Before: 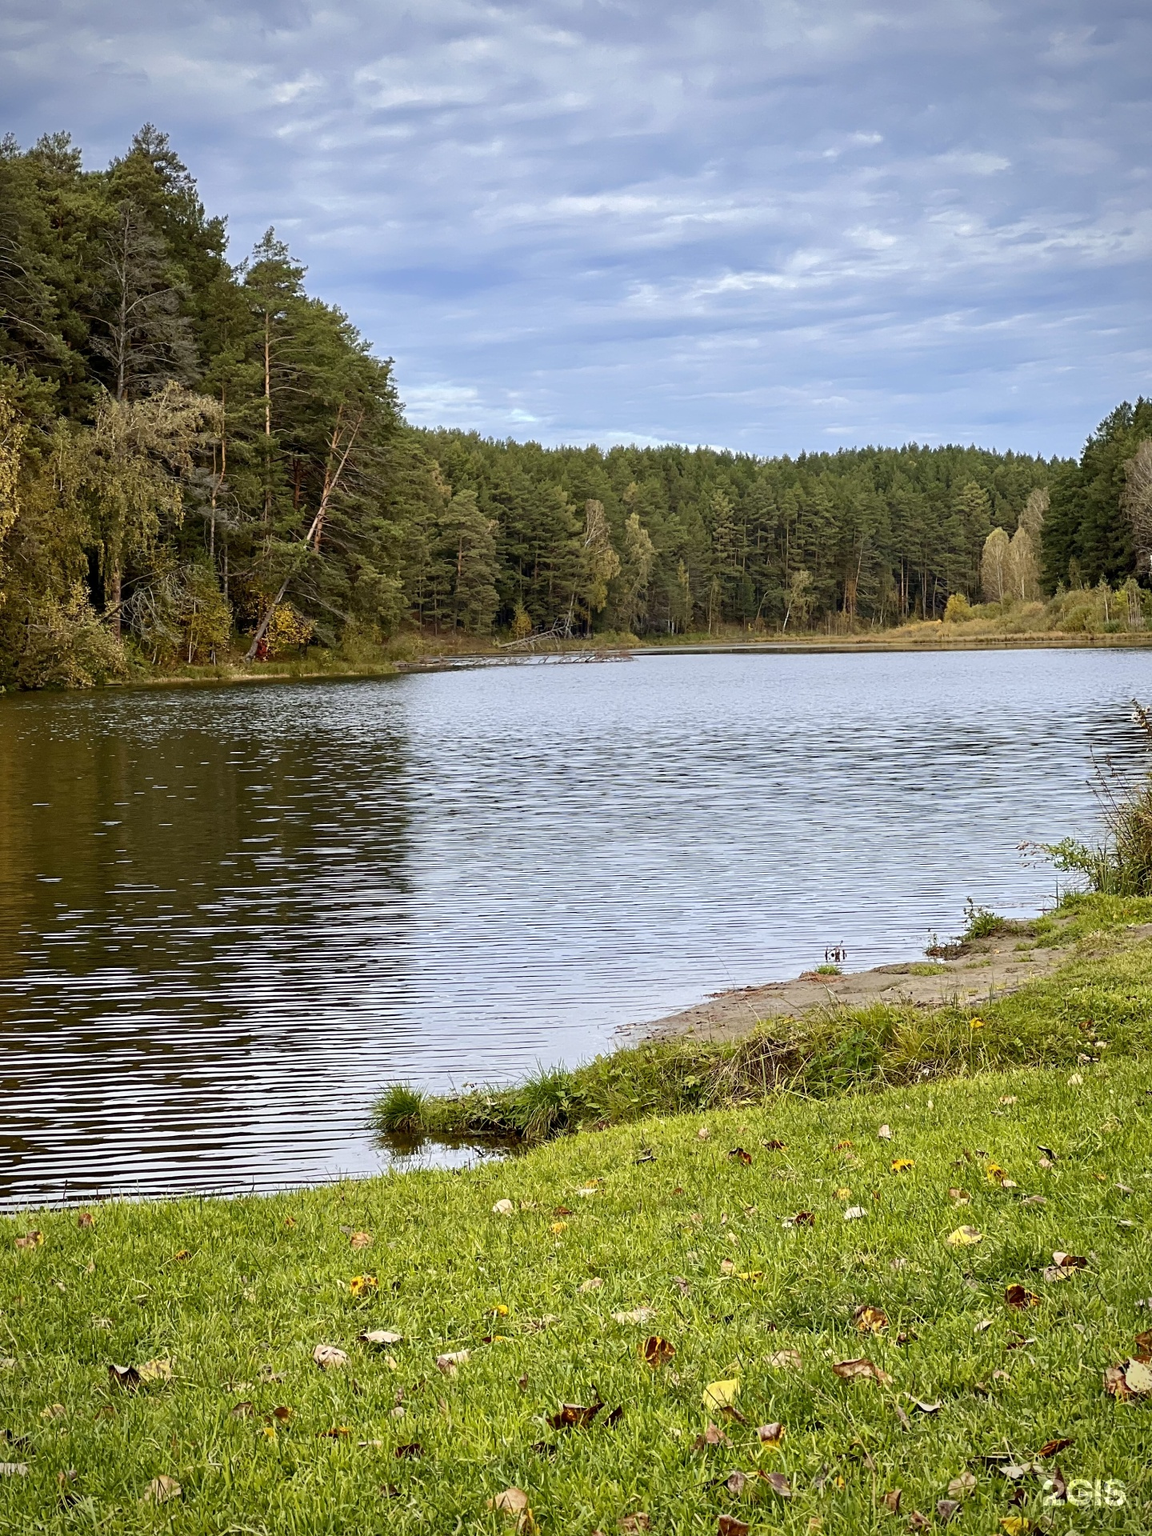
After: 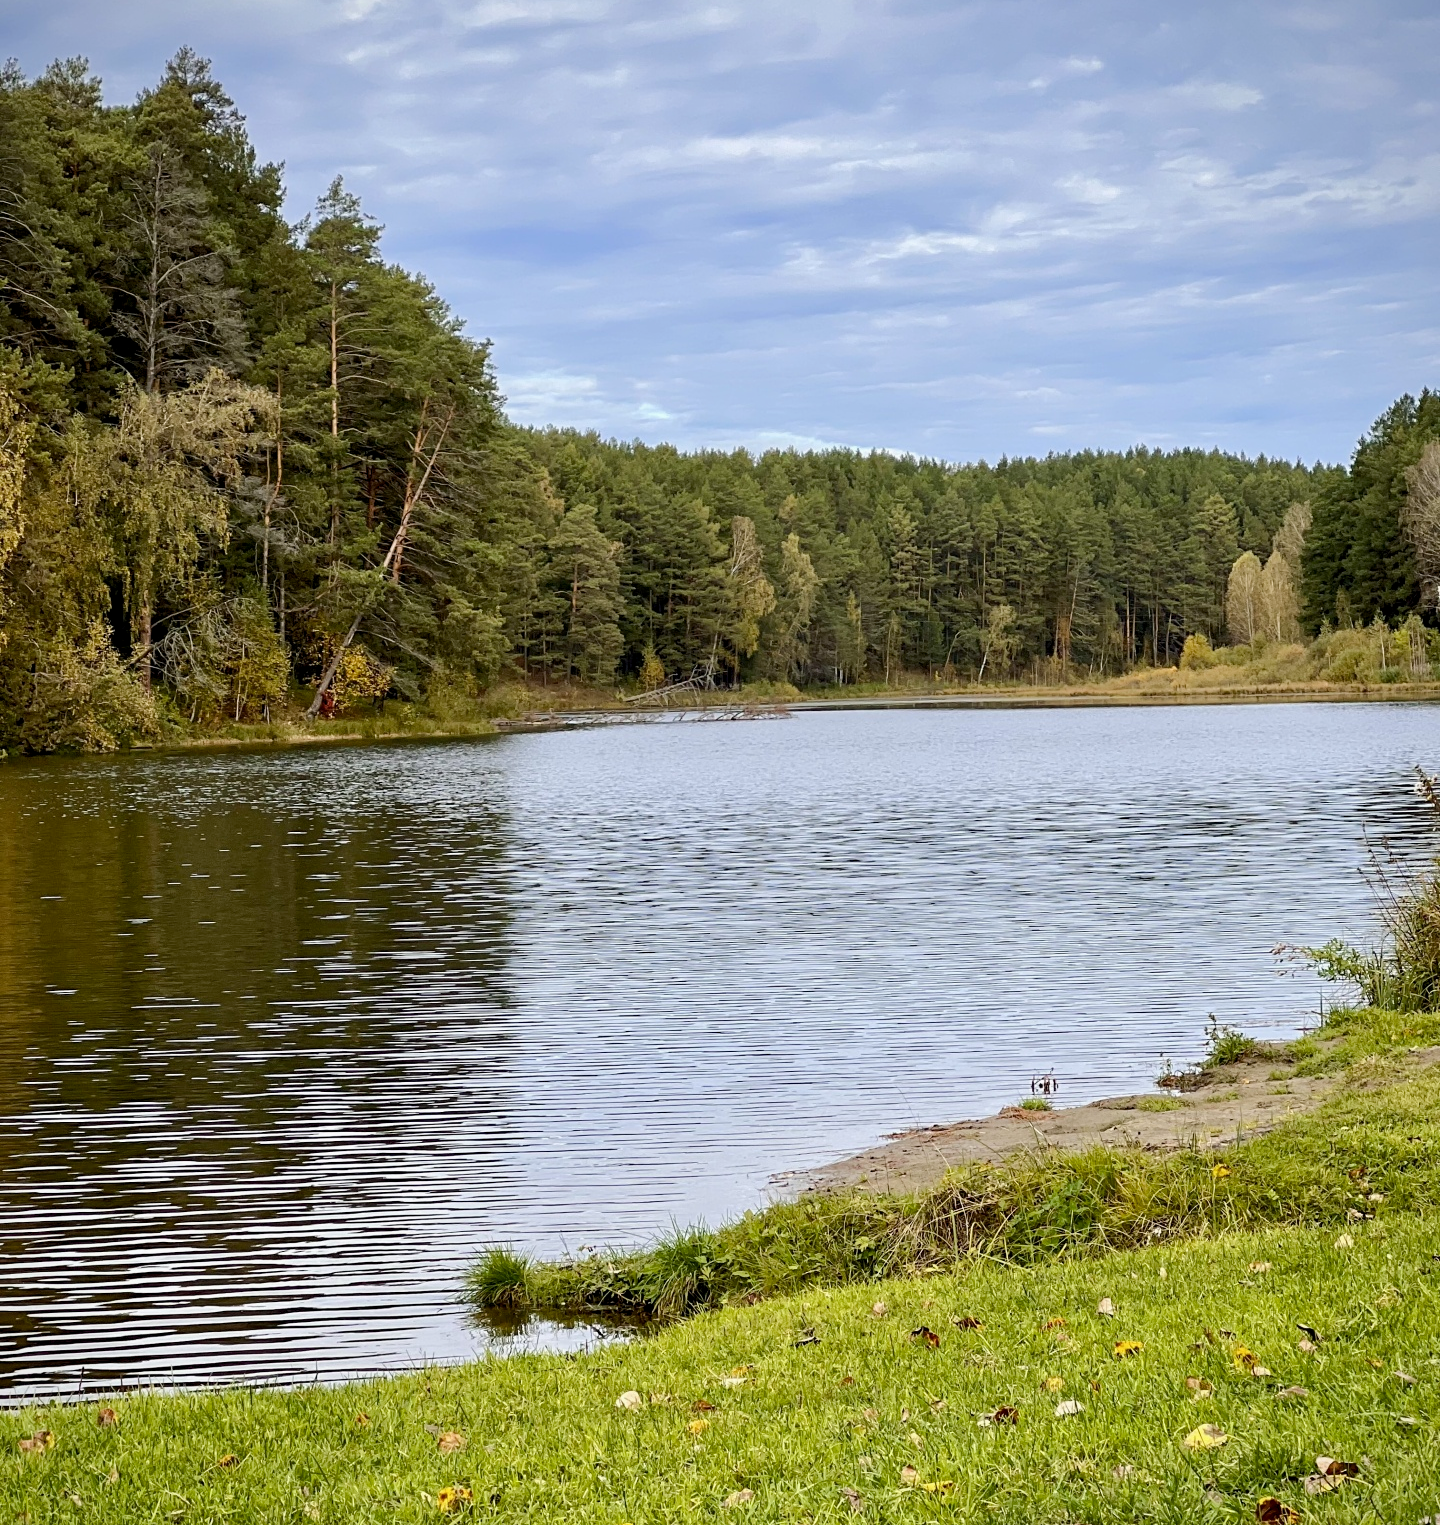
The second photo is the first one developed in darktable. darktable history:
crop and rotate: top 5.665%, bottom 14.897%
color balance rgb: shadows lift › luminance -10.031%, shadows lift › chroma 0.992%, shadows lift › hue 114.94°, global offset › luminance -0.292%, global offset › hue 262.39°, perceptual saturation grading › global saturation 0.484%, perceptual brilliance grading › mid-tones 10.961%, perceptual brilliance grading › shadows 15.576%
exposure: exposure -0.064 EV, compensate exposure bias true, compensate highlight preservation false
